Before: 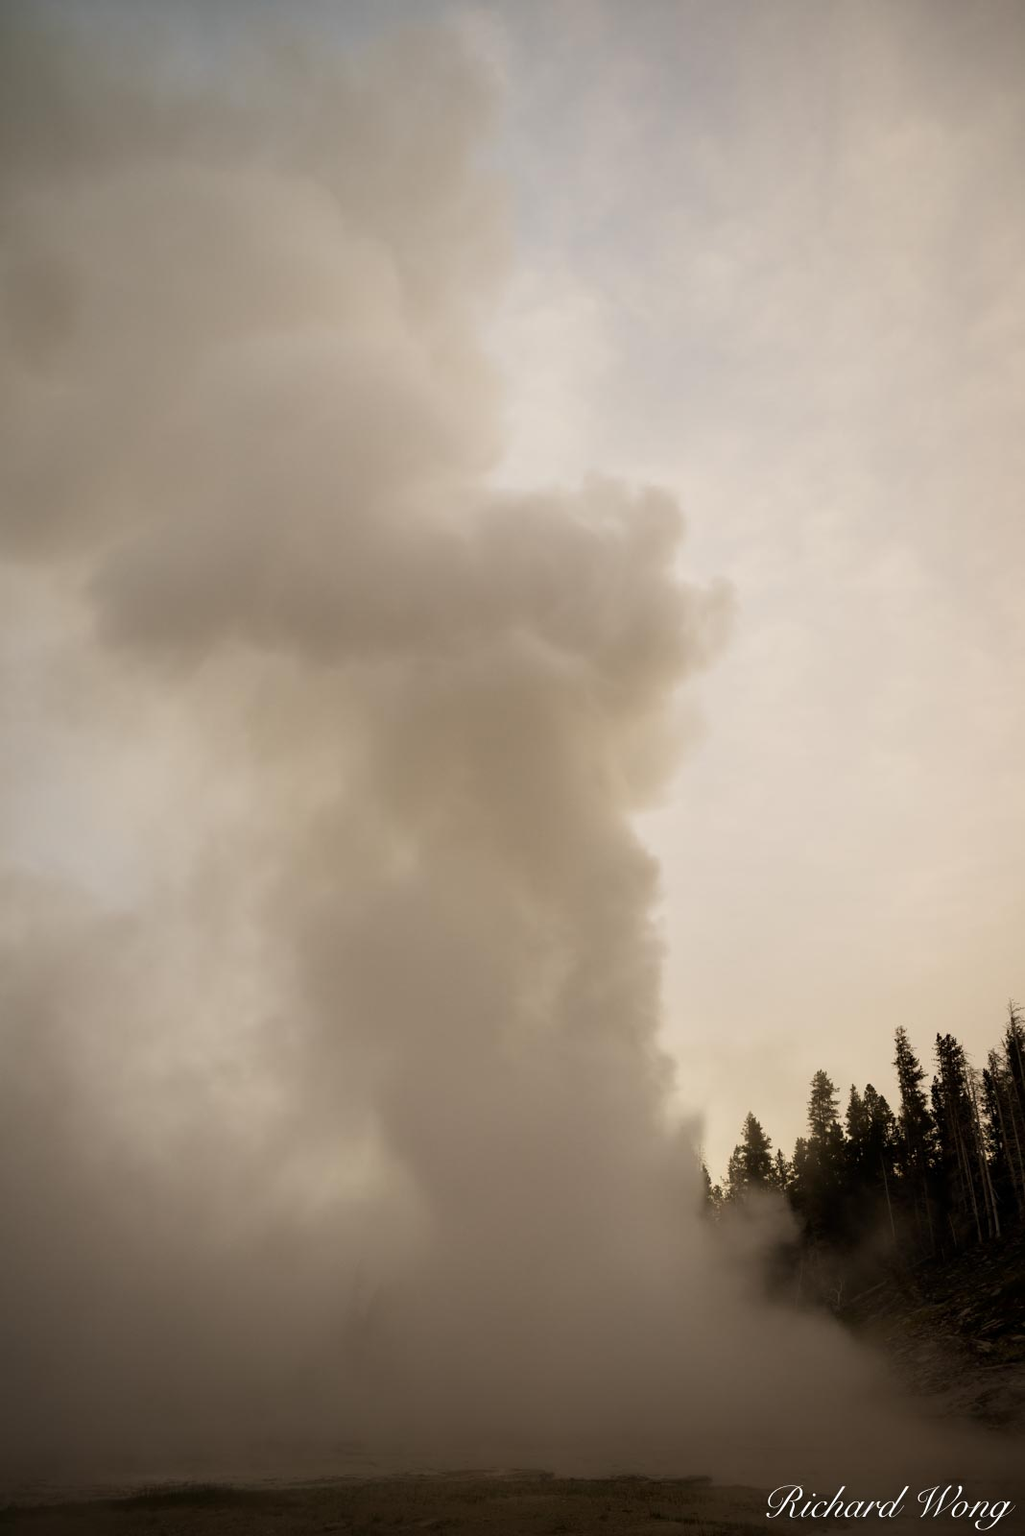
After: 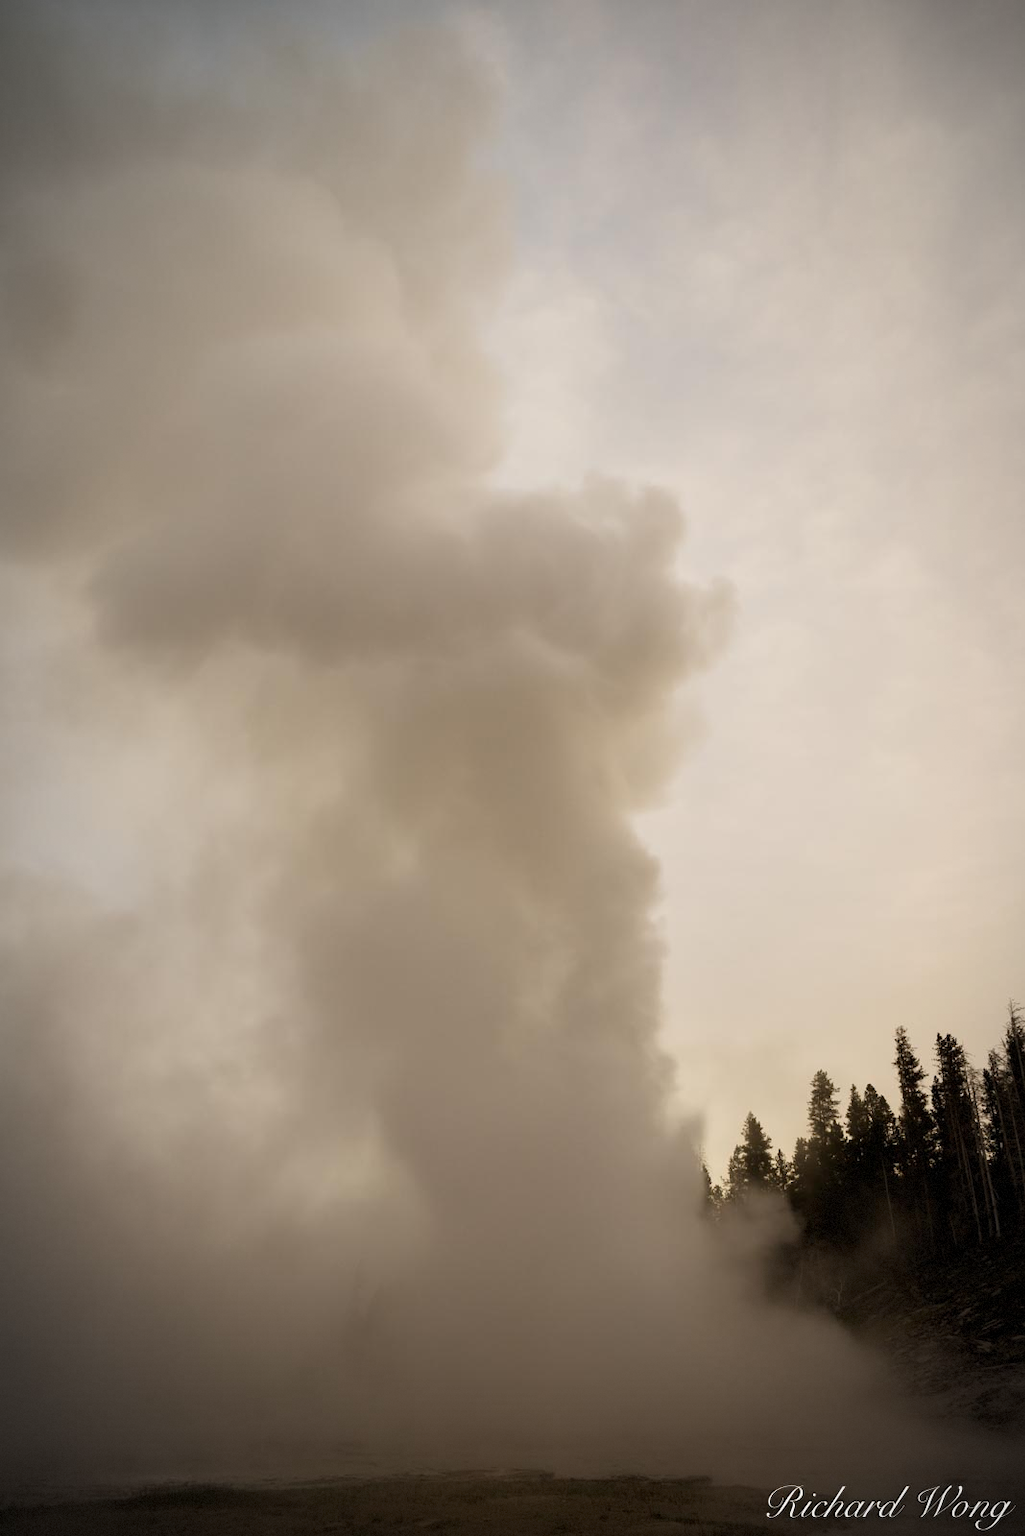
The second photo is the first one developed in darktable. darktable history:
vignetting: fall-off start 81.21%, fall-off radius 62.59%, brightness -0.274, automatic ratio true, width/height ratio 1.418, dithering 8-bit output
